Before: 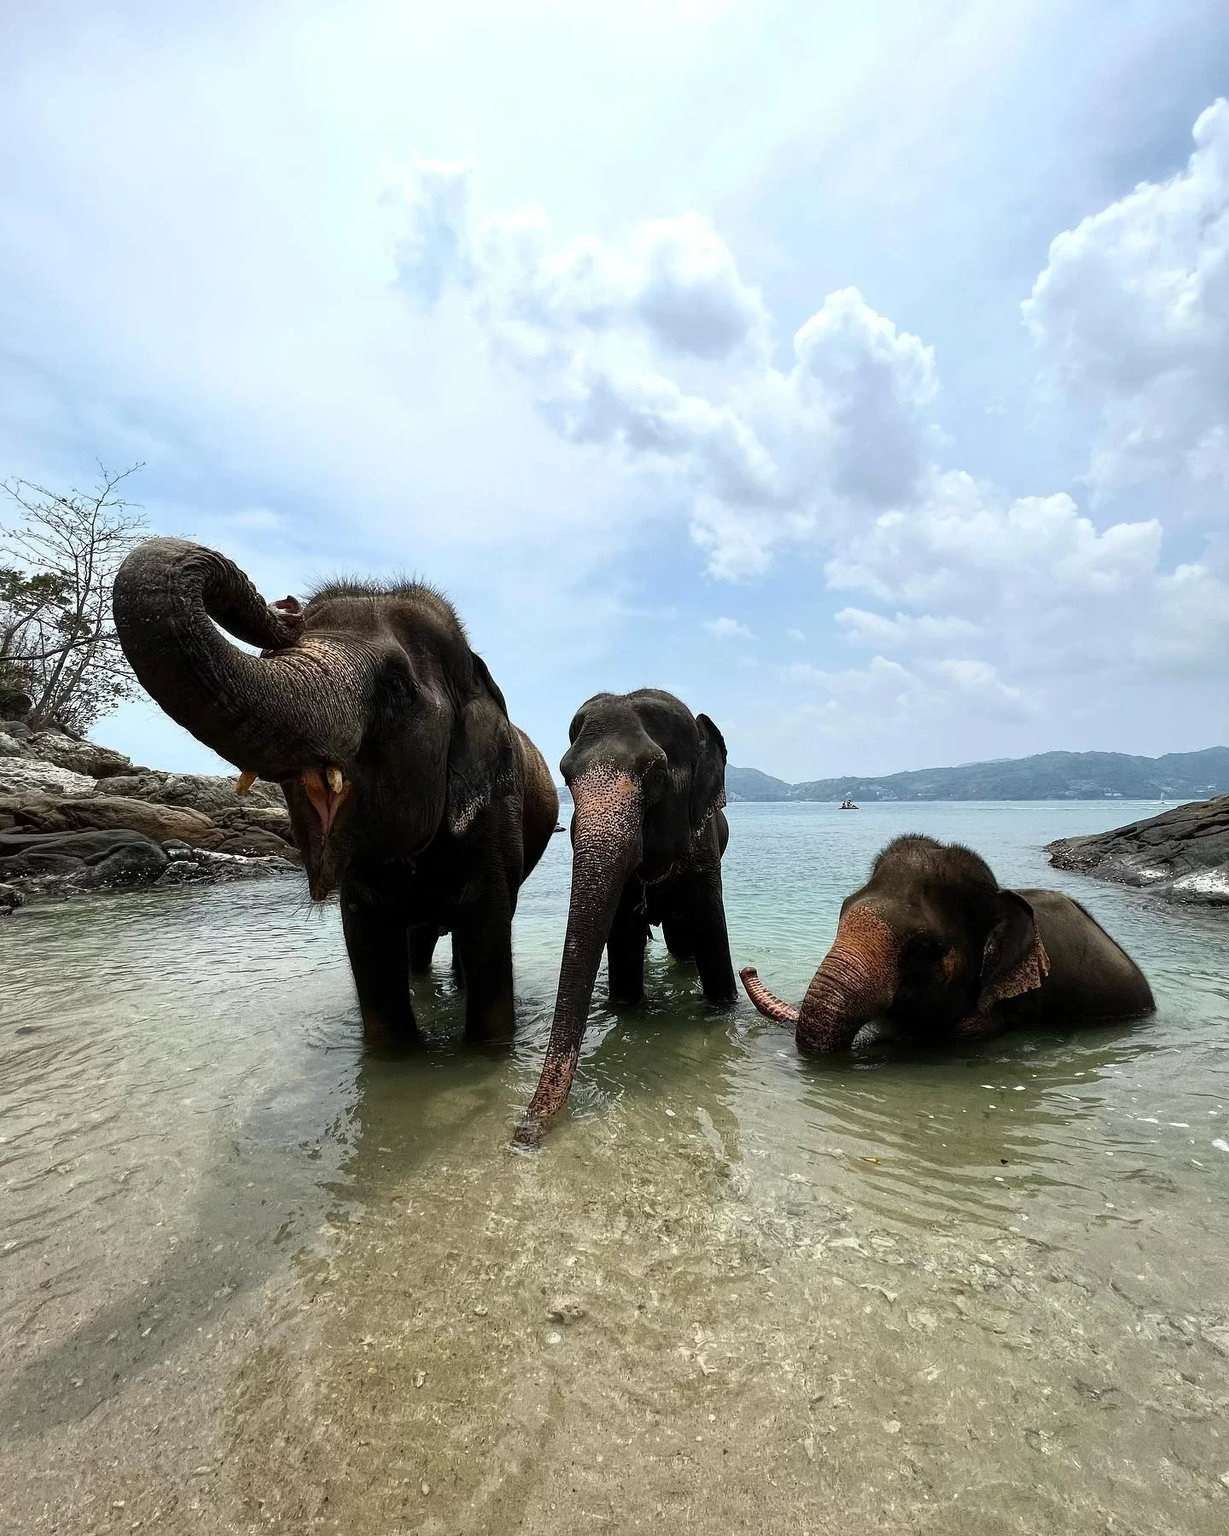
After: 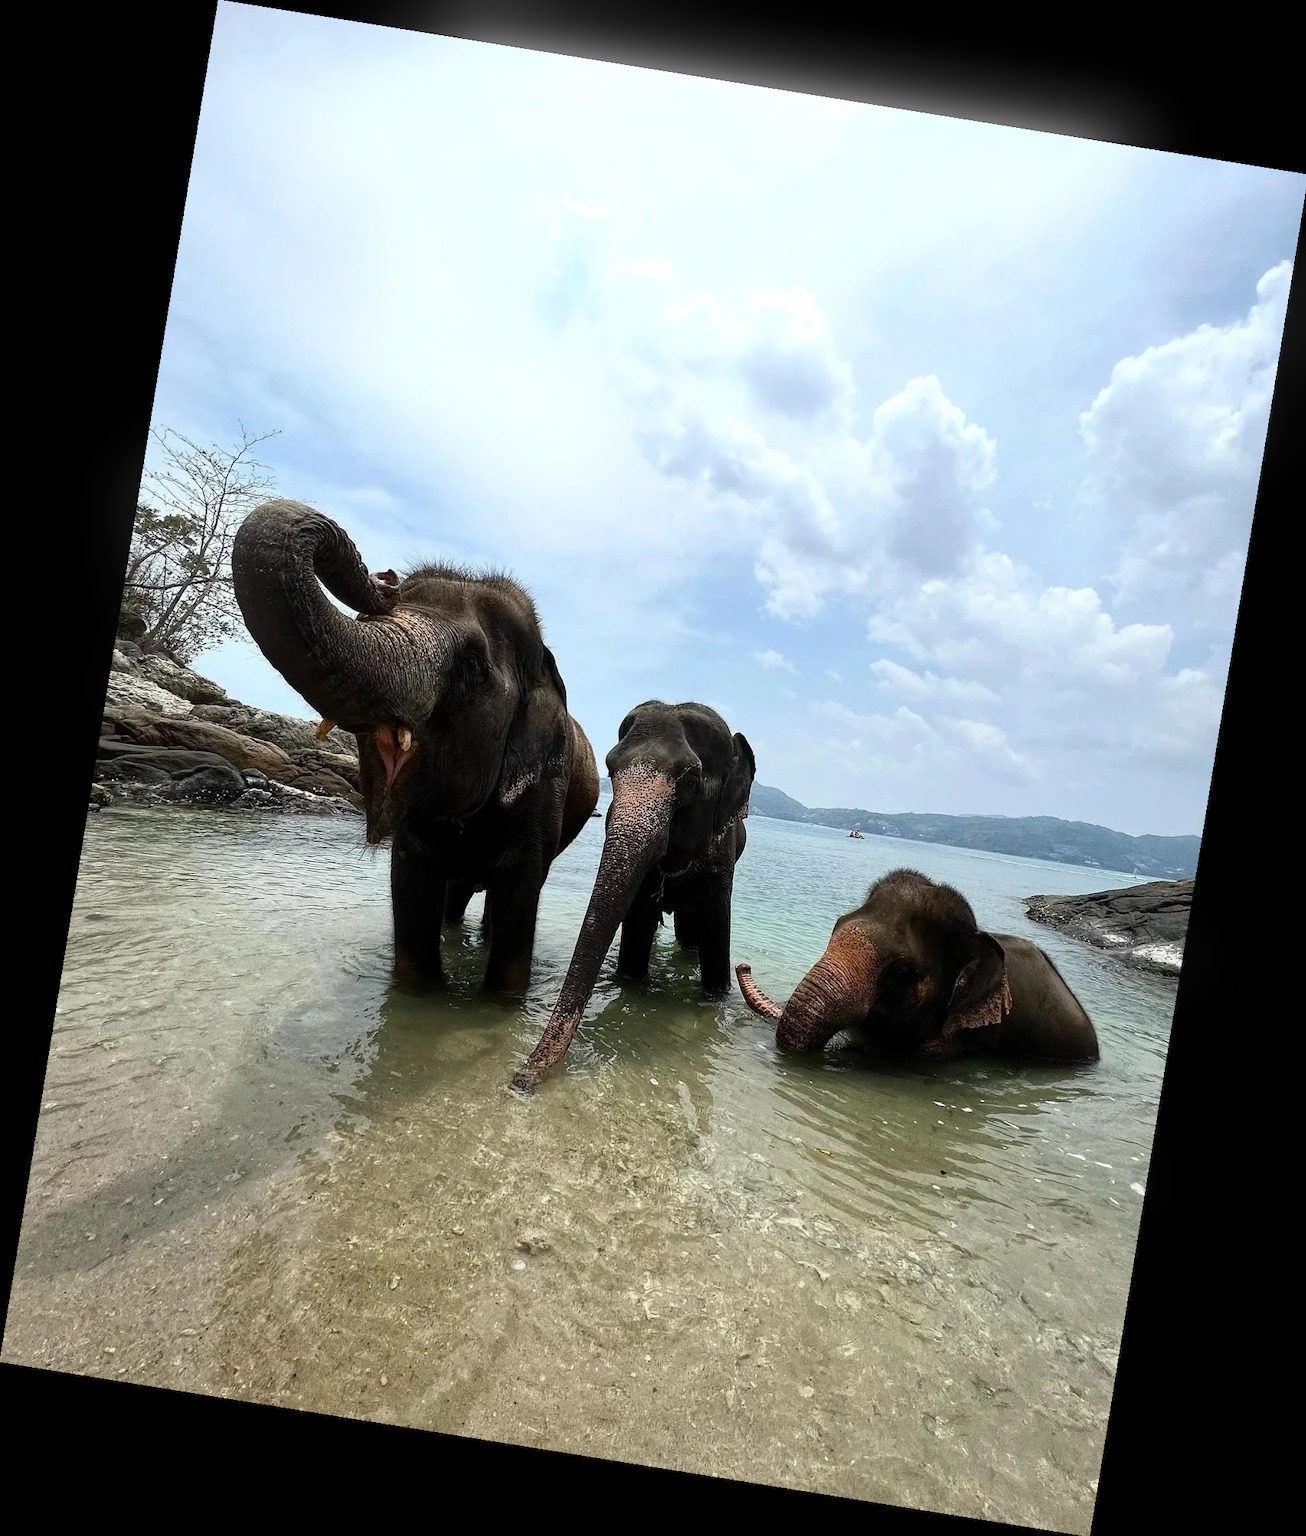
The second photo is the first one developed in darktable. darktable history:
bloom: size 9%, threshold 100%, strength 7%
rotate and perspective: rotation 9.12°, automatic cropping off
